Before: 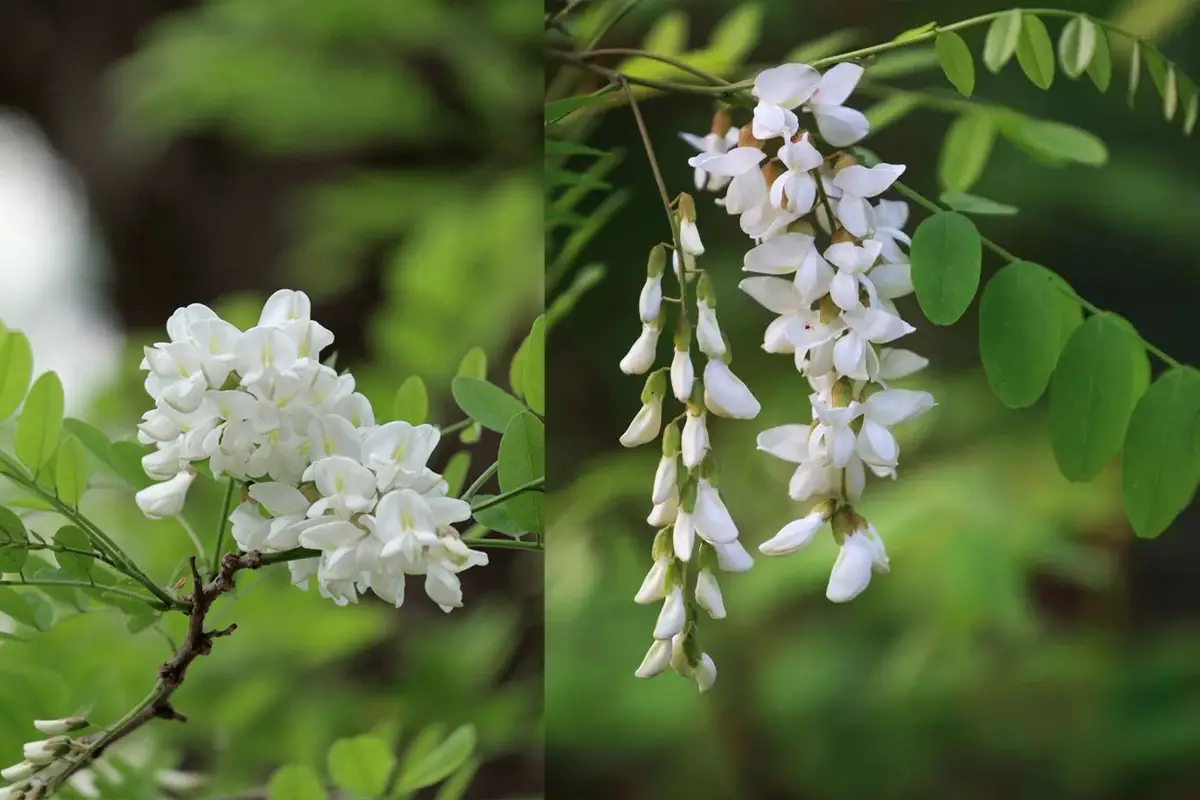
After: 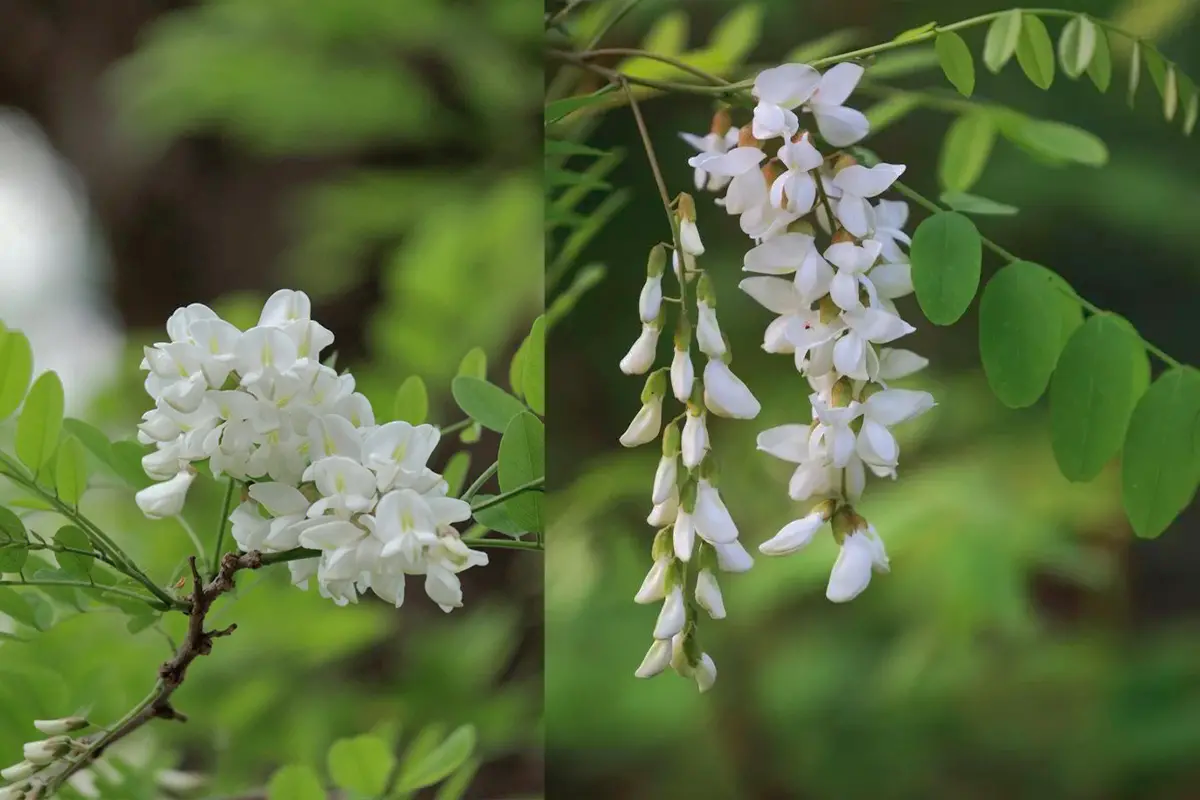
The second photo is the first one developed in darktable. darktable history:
shadows and highlights: highlights -59.92, shadows color adjustment 97.66%
